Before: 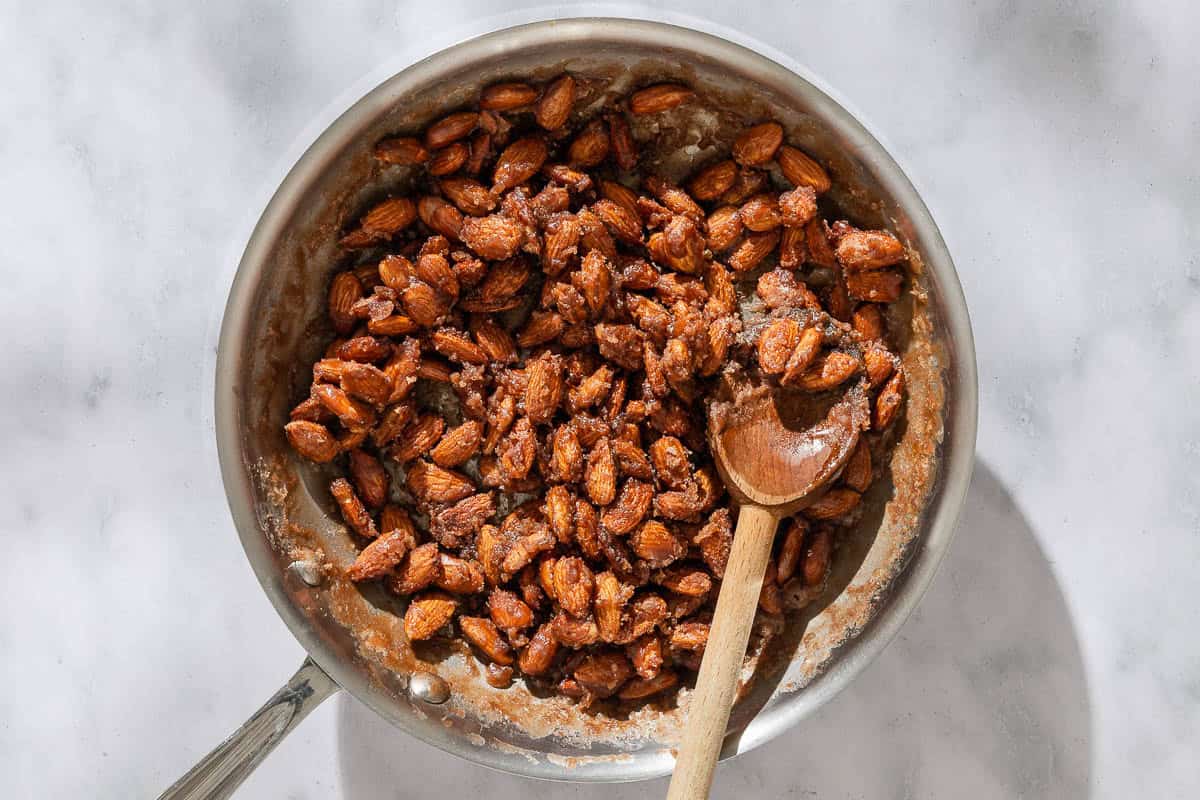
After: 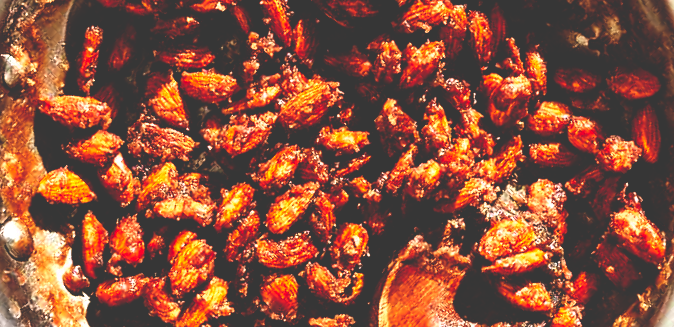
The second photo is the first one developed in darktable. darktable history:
crop and rotate: angle -44.5°, top 16.082%, right 0.793%, bottom 11.602%
exposure: exposure 0.645 EV, compensate exposure bias true, compensate highlight preservation false
base curve: curves: ch0 [(0, 0.036) (0.083, 0.04) (0.804, 1)], preserve colors none
